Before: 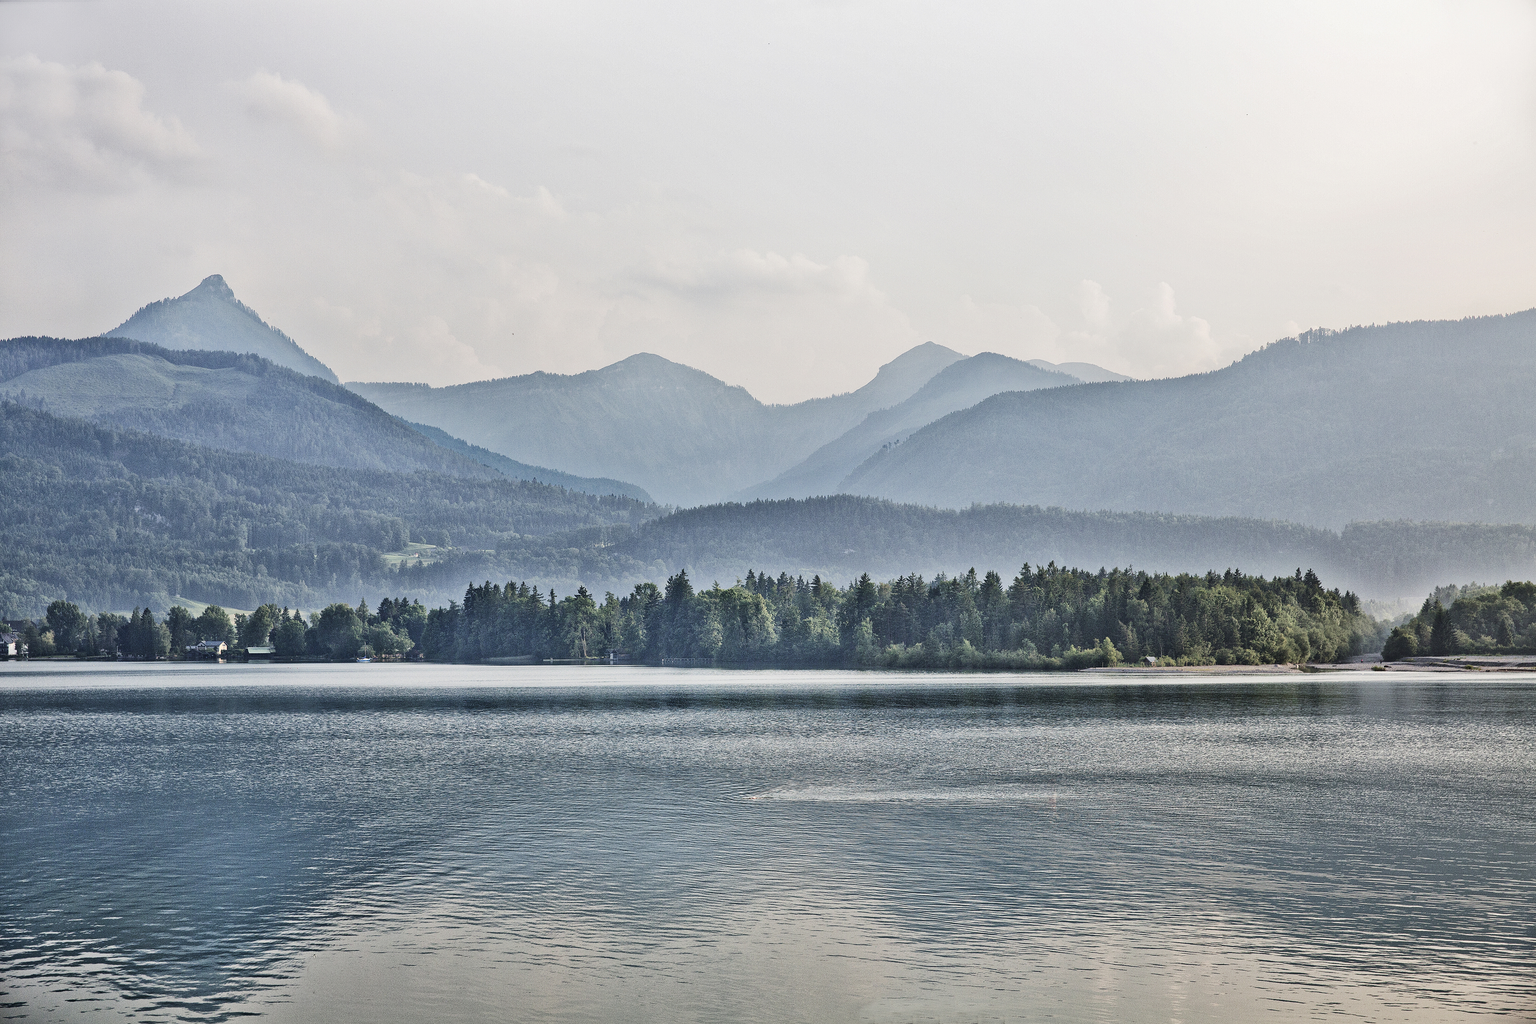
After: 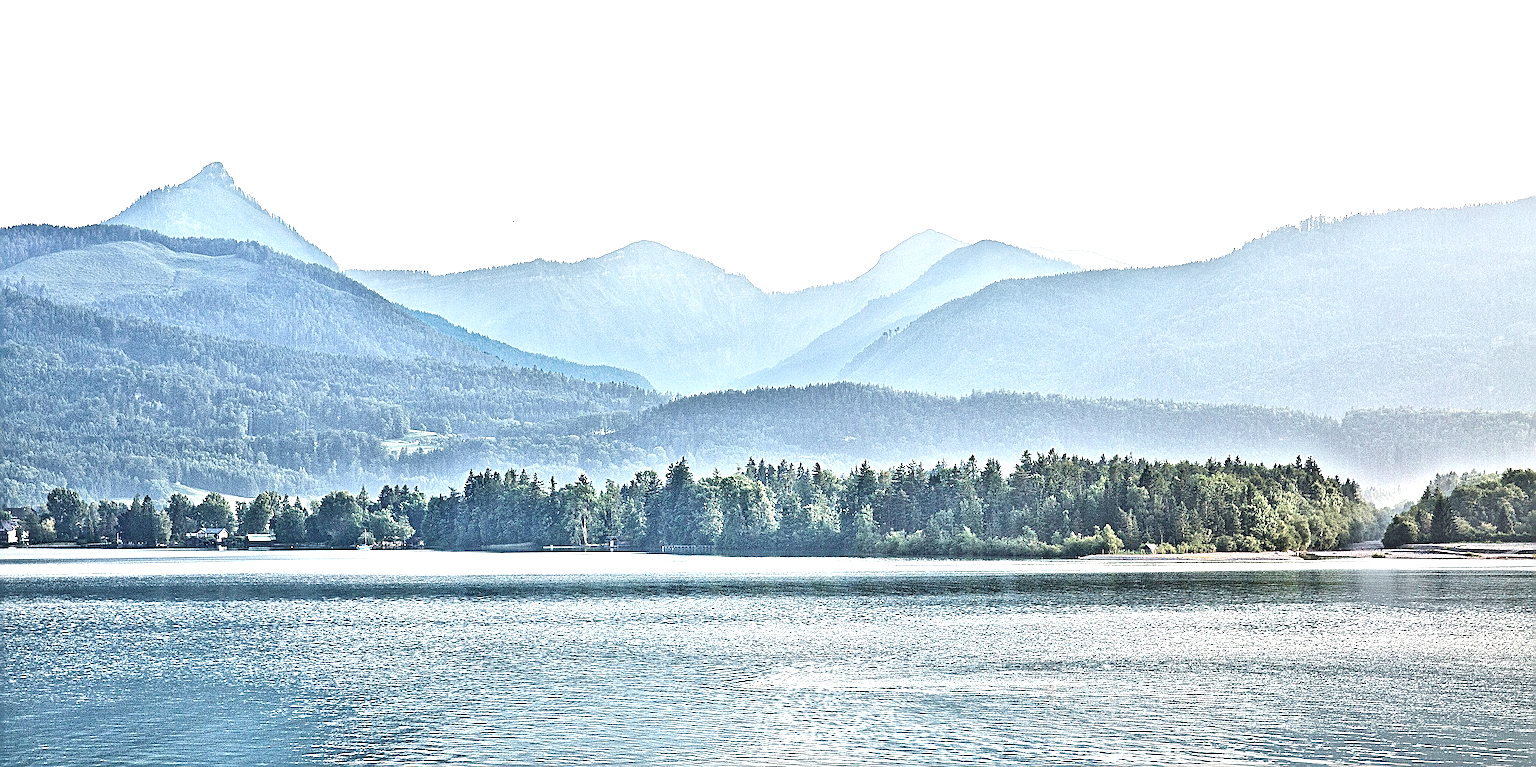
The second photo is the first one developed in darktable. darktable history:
crop: top 11.038%, bottom 13.962%
exposure: black level correction 0, exposure 1.1 EV, compensate exposure bias true, compensate highlight preservation false
sharpen: radius 3.69, amount 0.928
